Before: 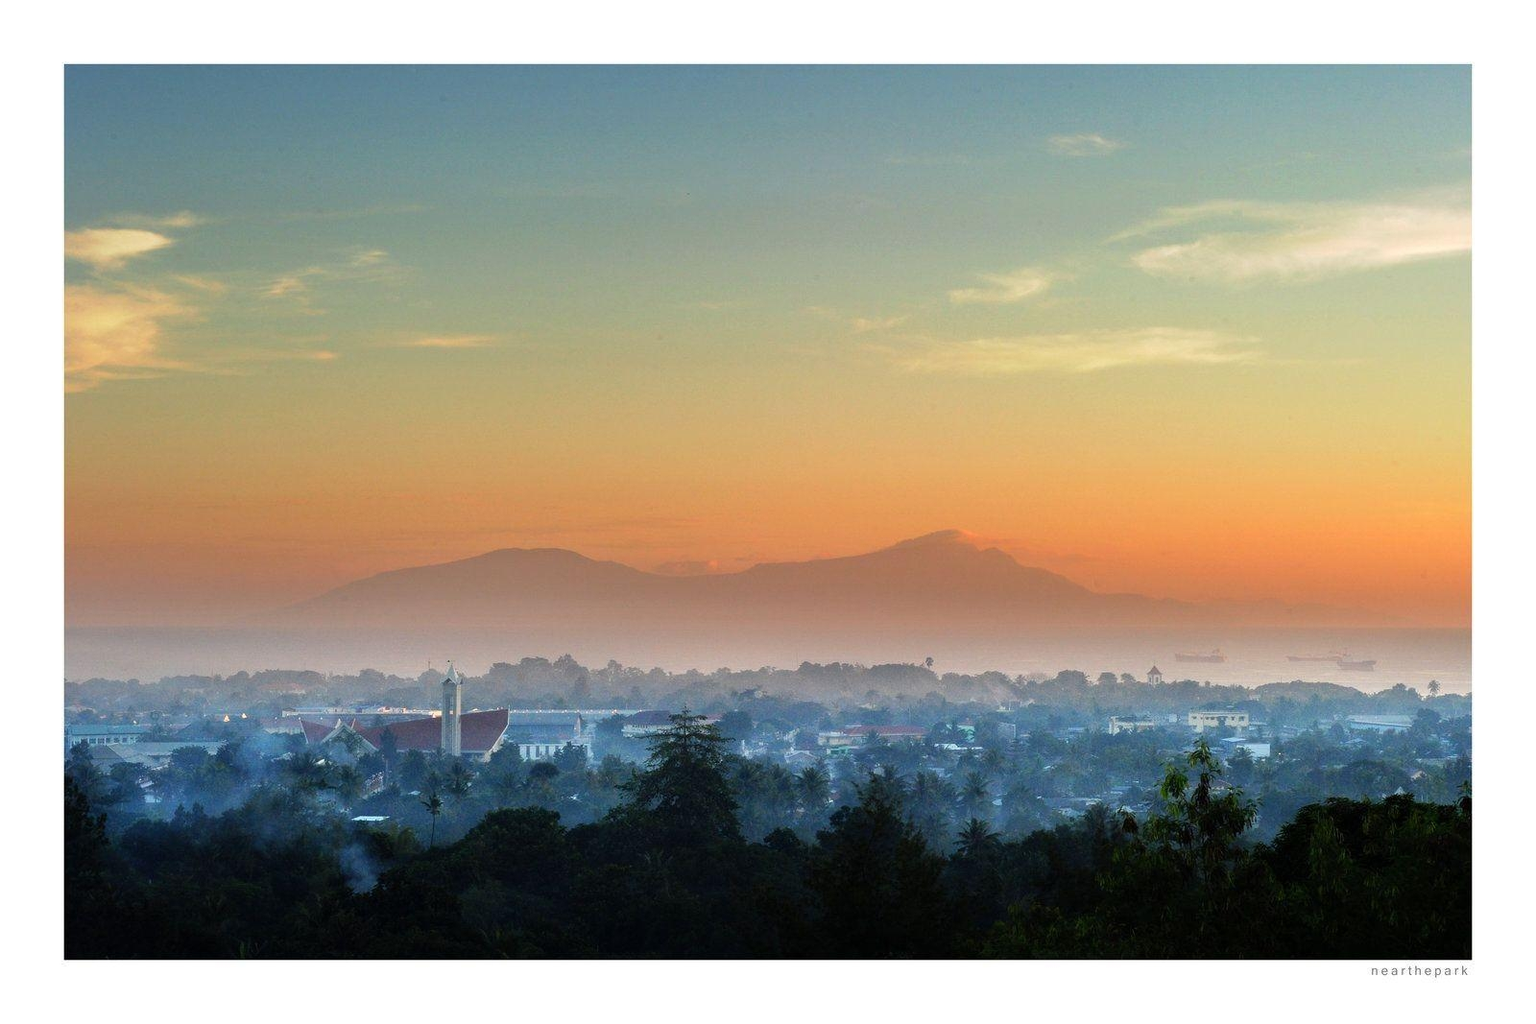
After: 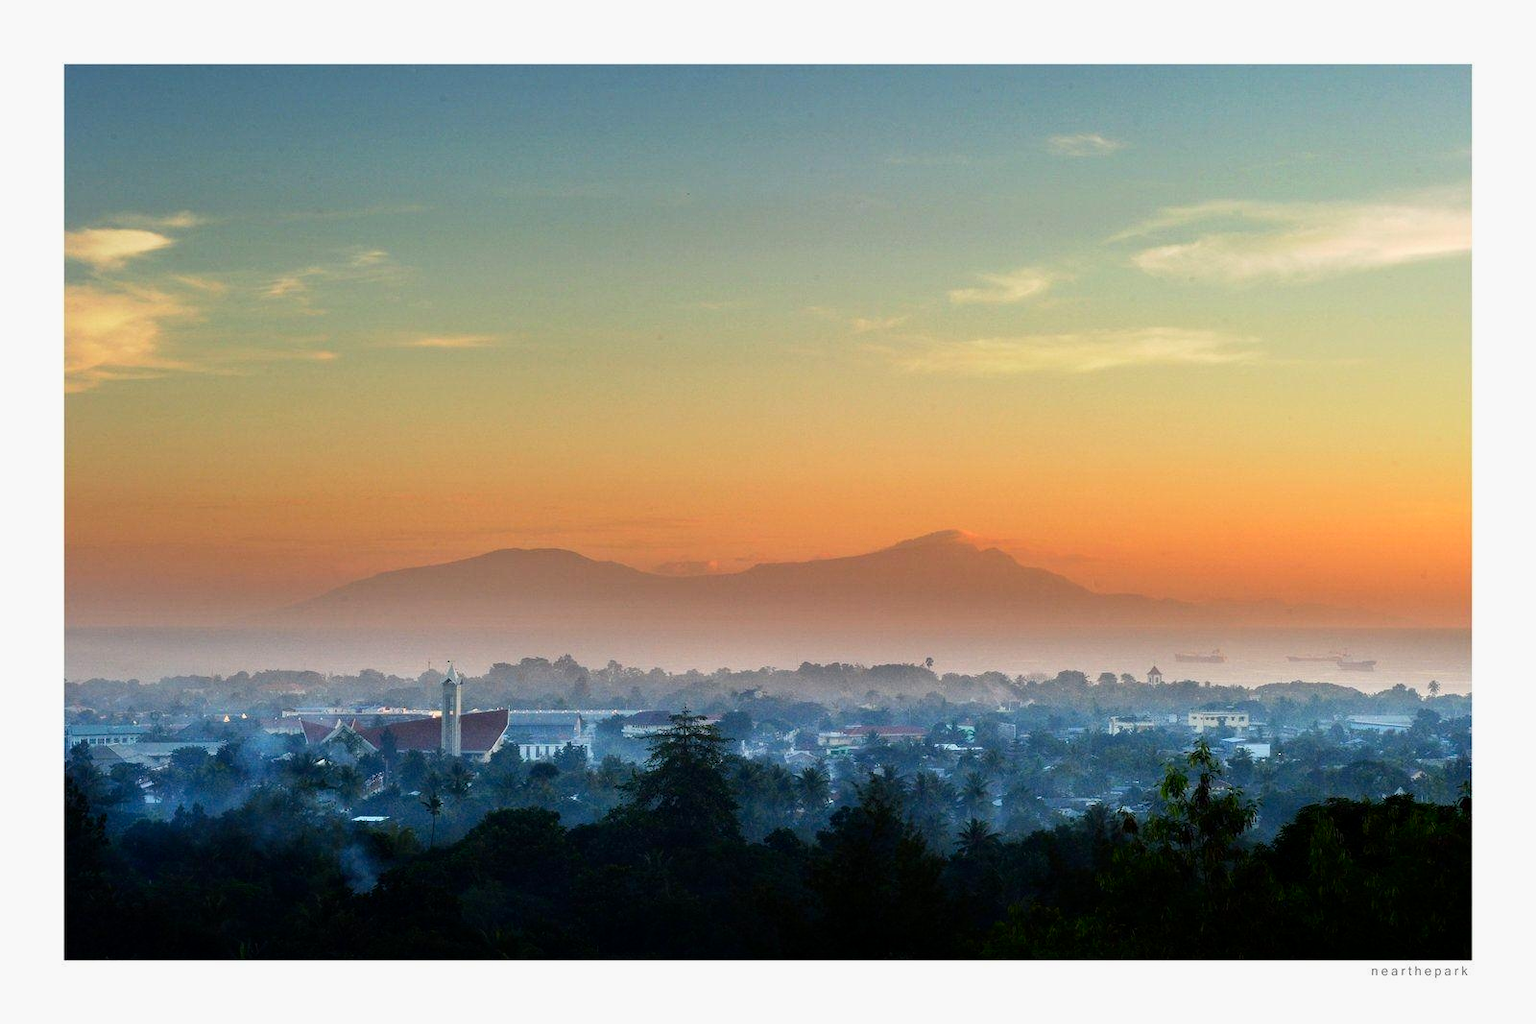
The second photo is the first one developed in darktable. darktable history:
contrast brightness saturation: contrast 0.15, brightness -0.01, saturation 0.1
exposure: black level correction 0.001, exposure -0.125 EV, compensate exposure bias true, compensate highlight preservation false
